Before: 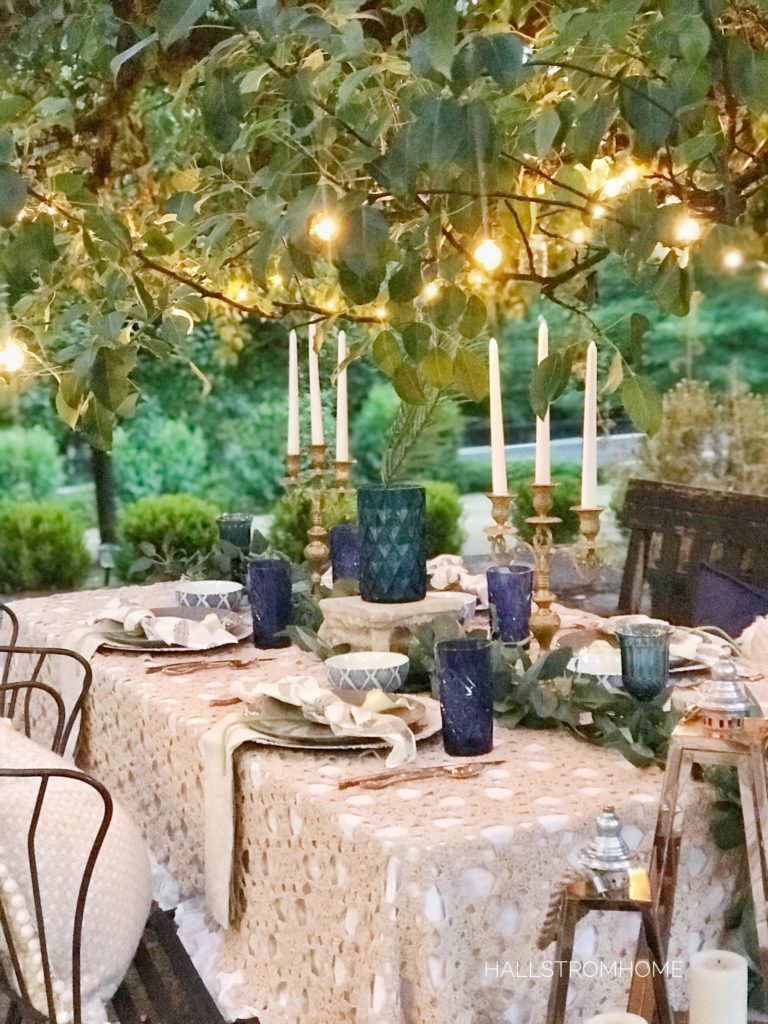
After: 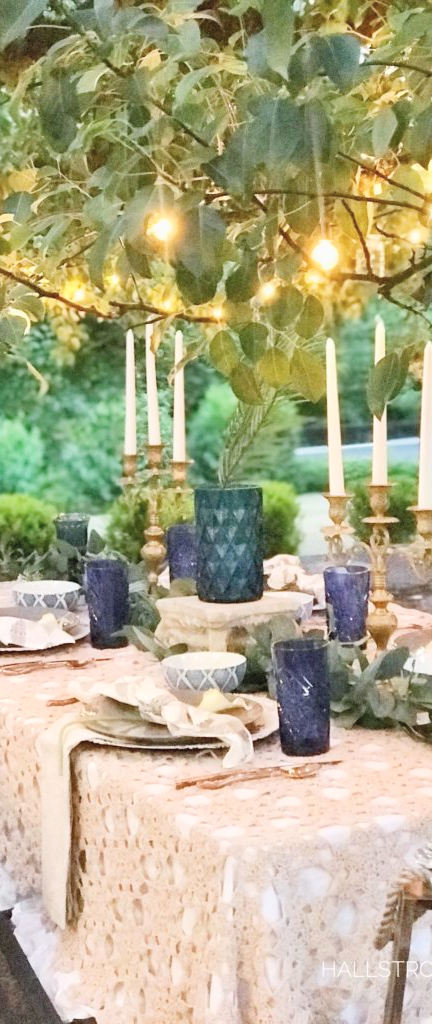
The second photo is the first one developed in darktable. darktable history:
contrast brightness saturation: contrast 0.139, brightness 0.212
crop: left 21.294%, right 22.408%
